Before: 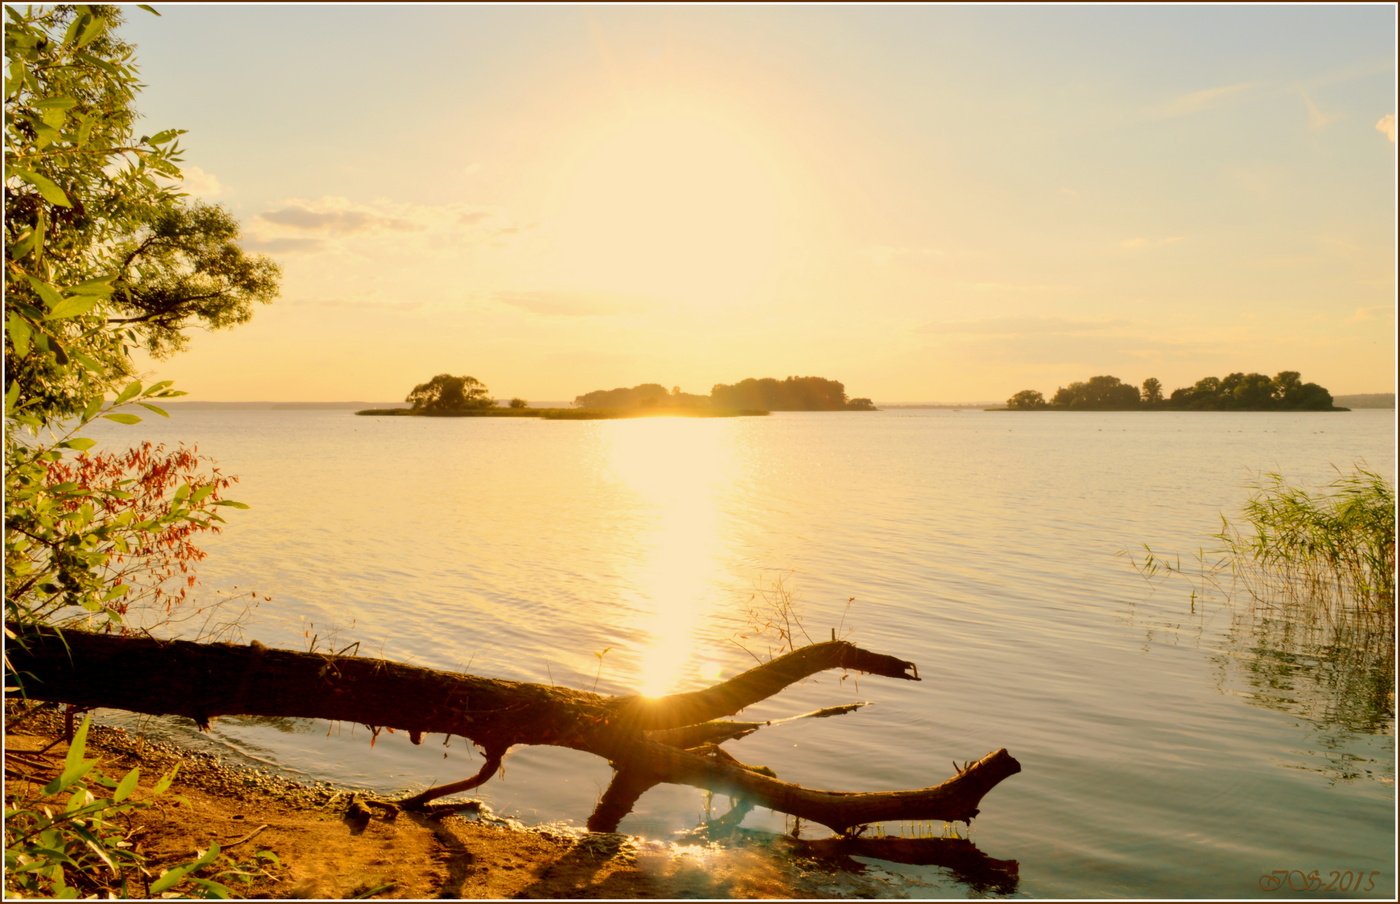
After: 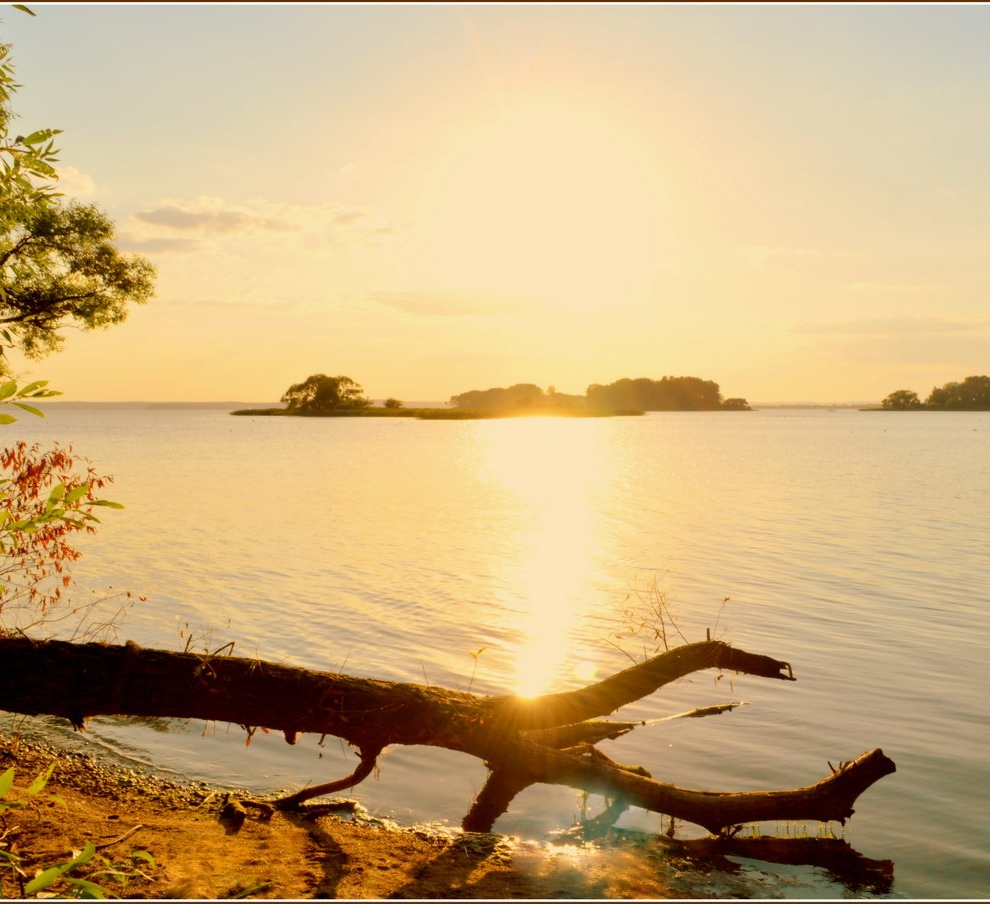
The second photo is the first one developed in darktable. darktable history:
crop and rotate: left 9.025%, right 20.229%
